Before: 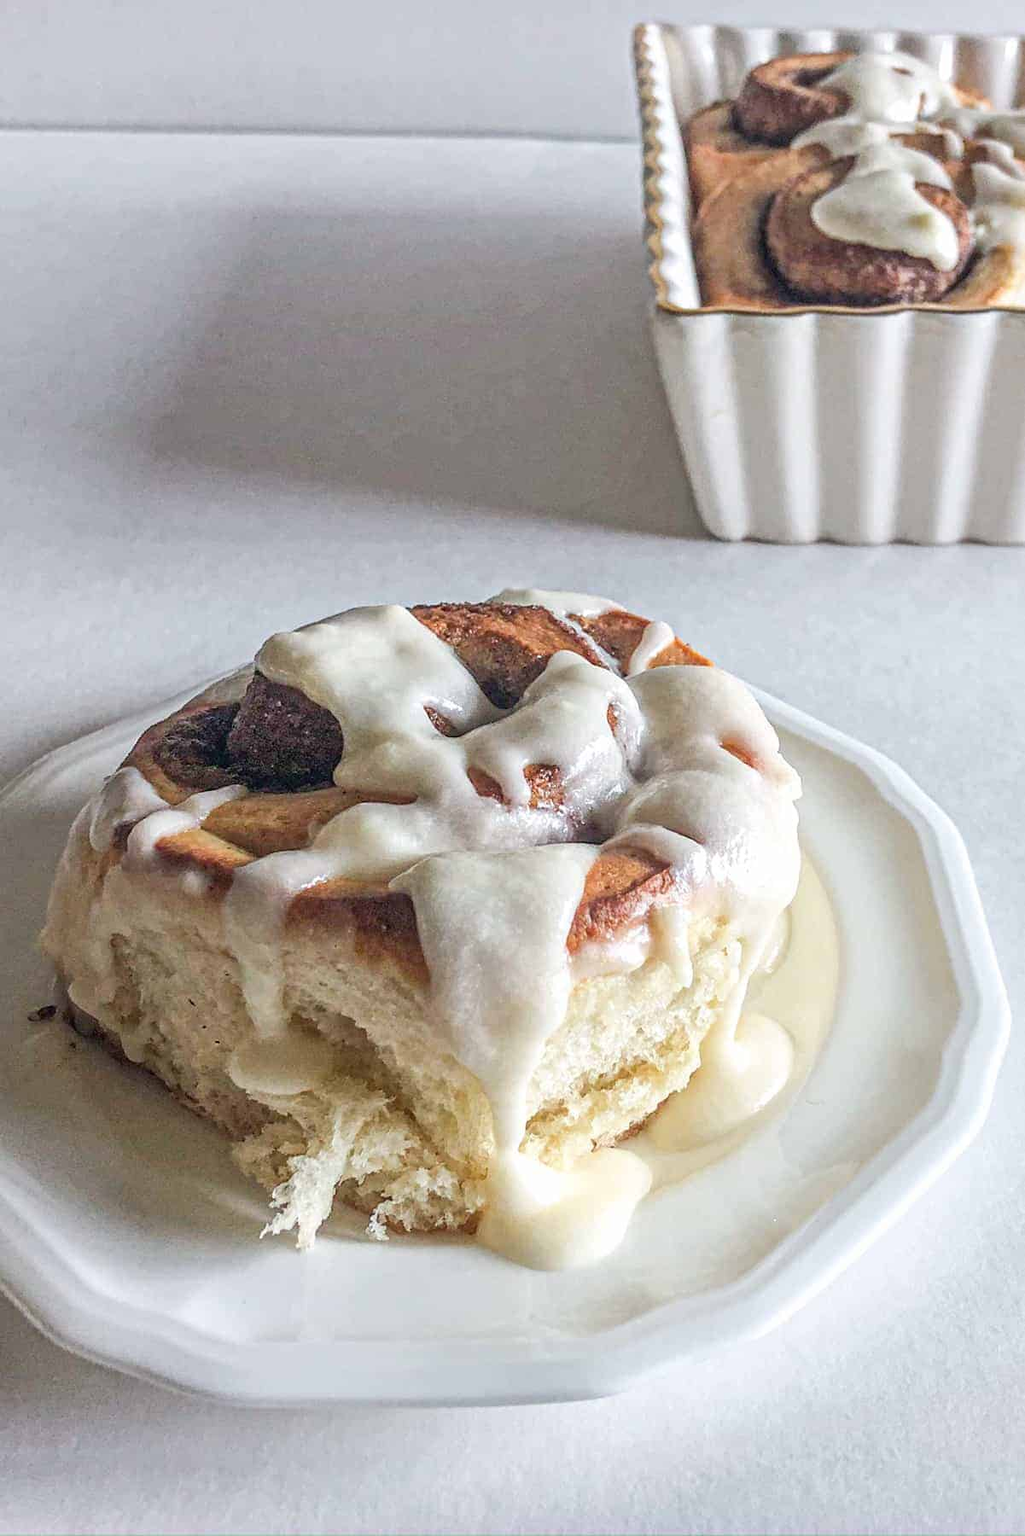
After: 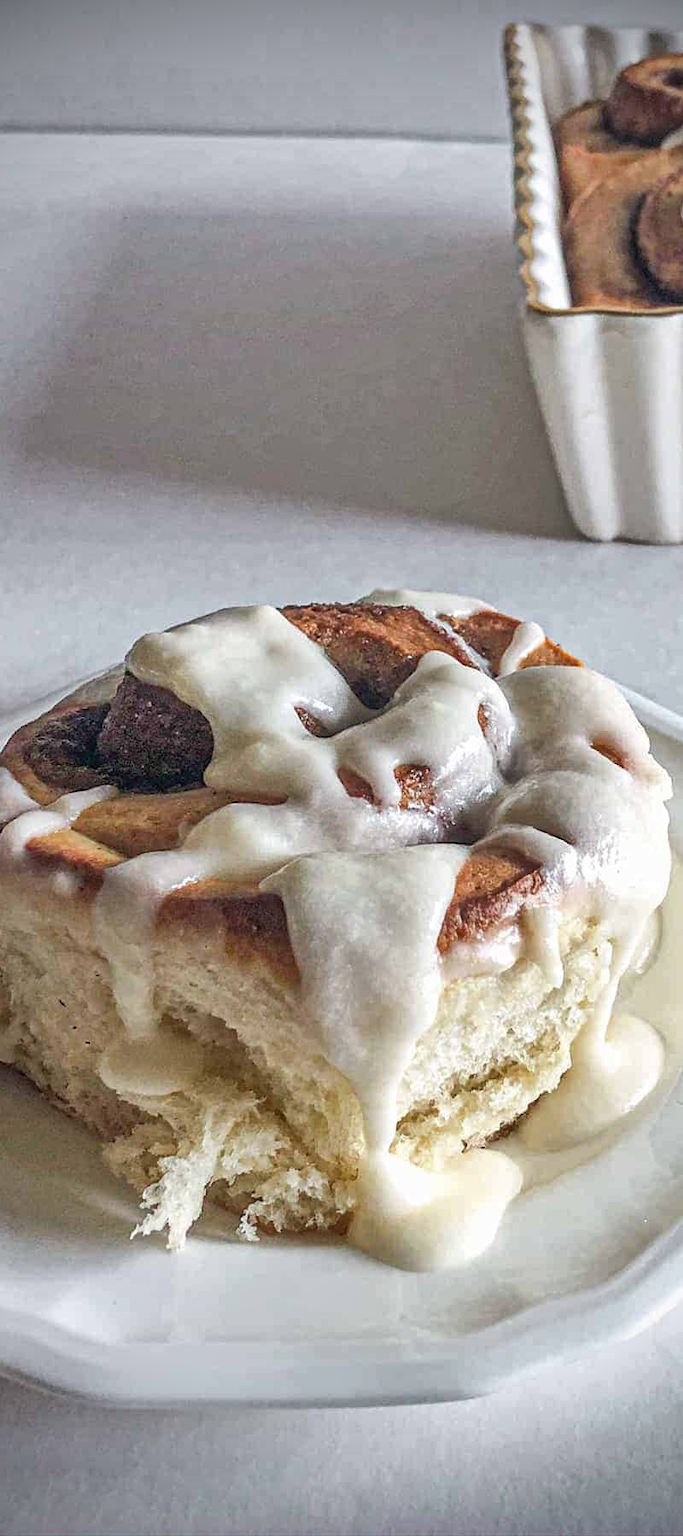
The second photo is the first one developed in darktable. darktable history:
vignetting: fall-off radius 44.76%, brightness -0.996, saturation 0.494, unbound false
shadows and highlights: shadows 59.13, shadows color adjustment 99.16%, highlights color adjustment 0.149%, soften with gaussian
crop and rotate: left 12.715%, right 20.671%
